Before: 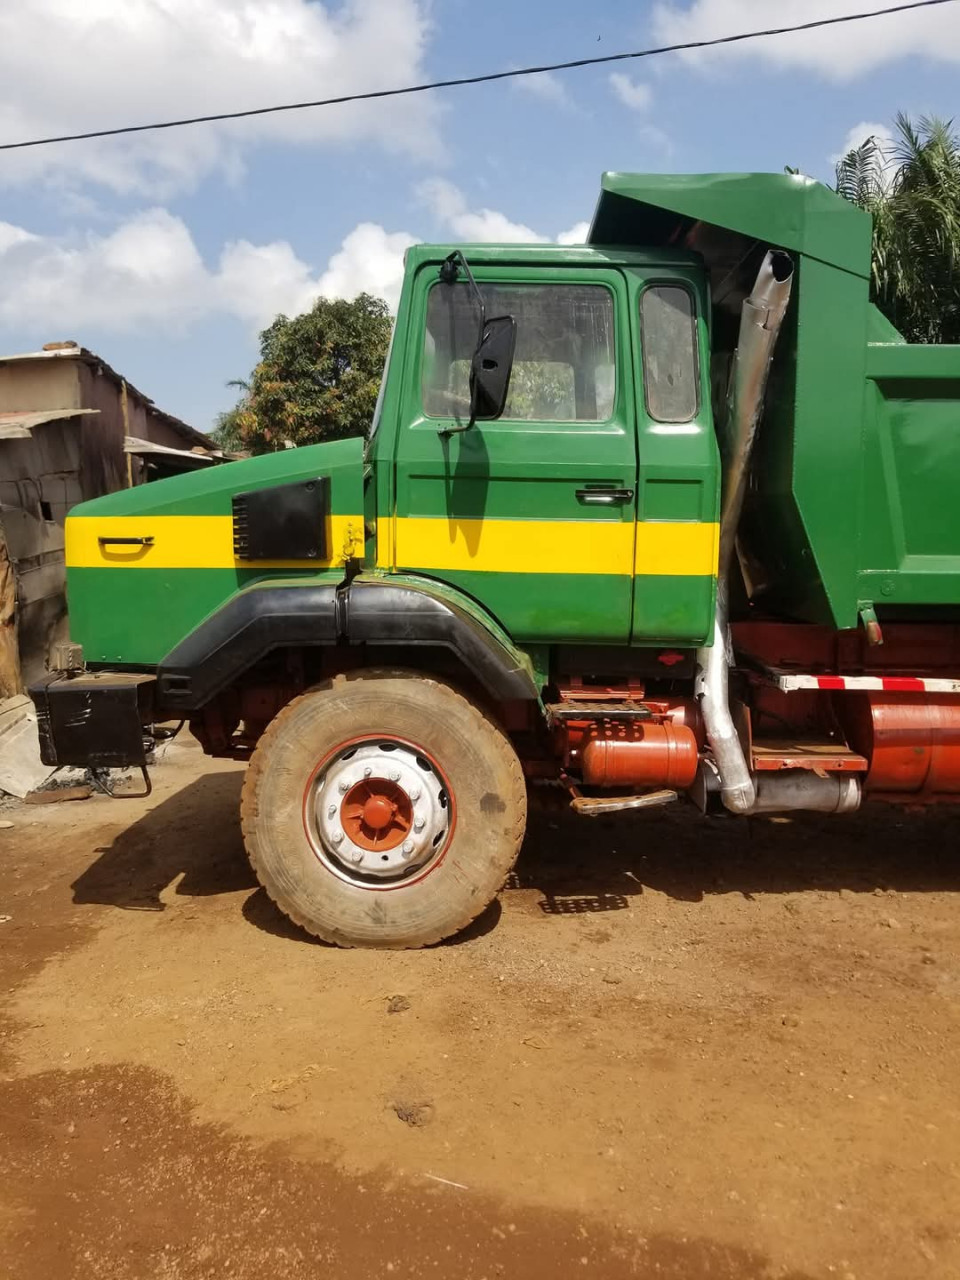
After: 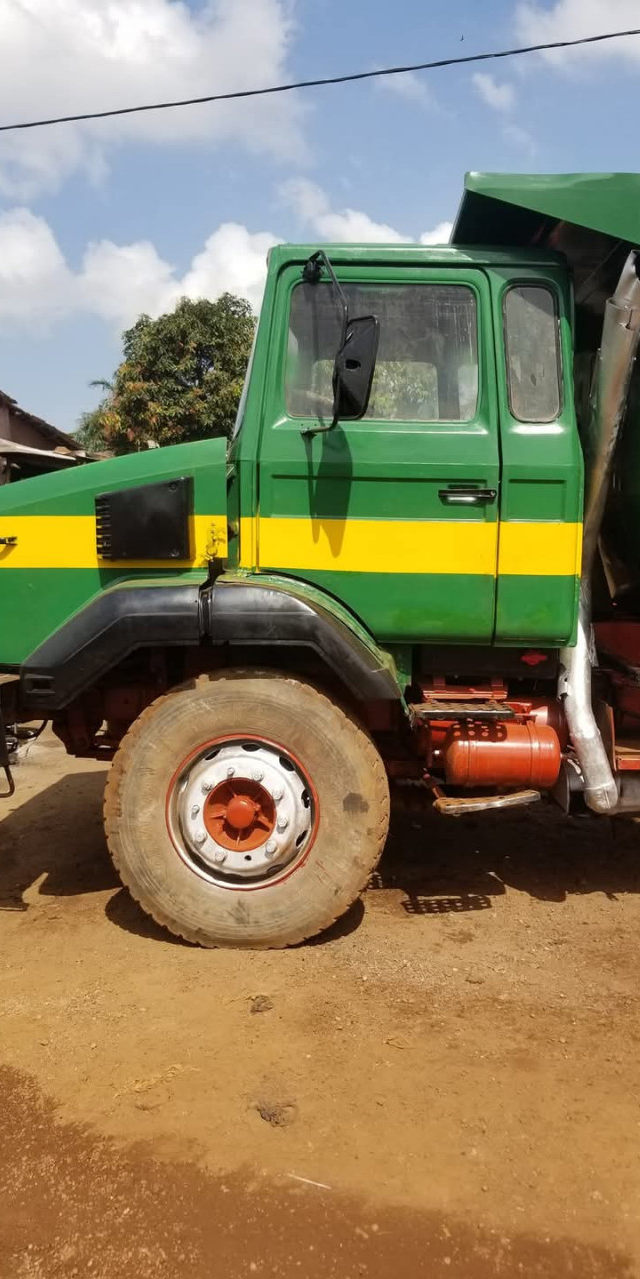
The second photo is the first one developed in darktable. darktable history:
crop and rotate: left 14.34%, right 18.93%
